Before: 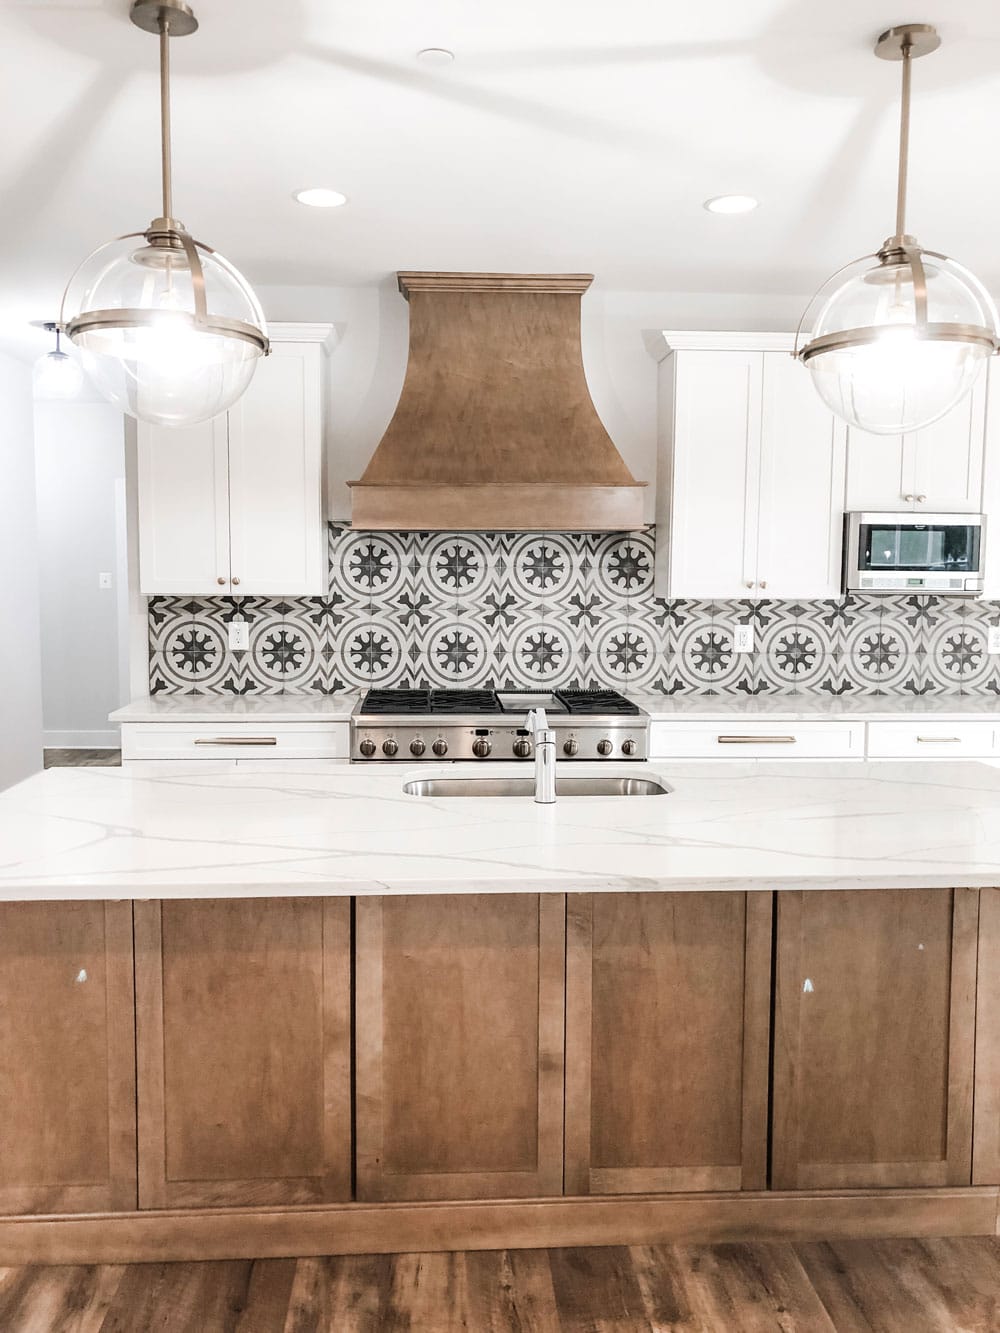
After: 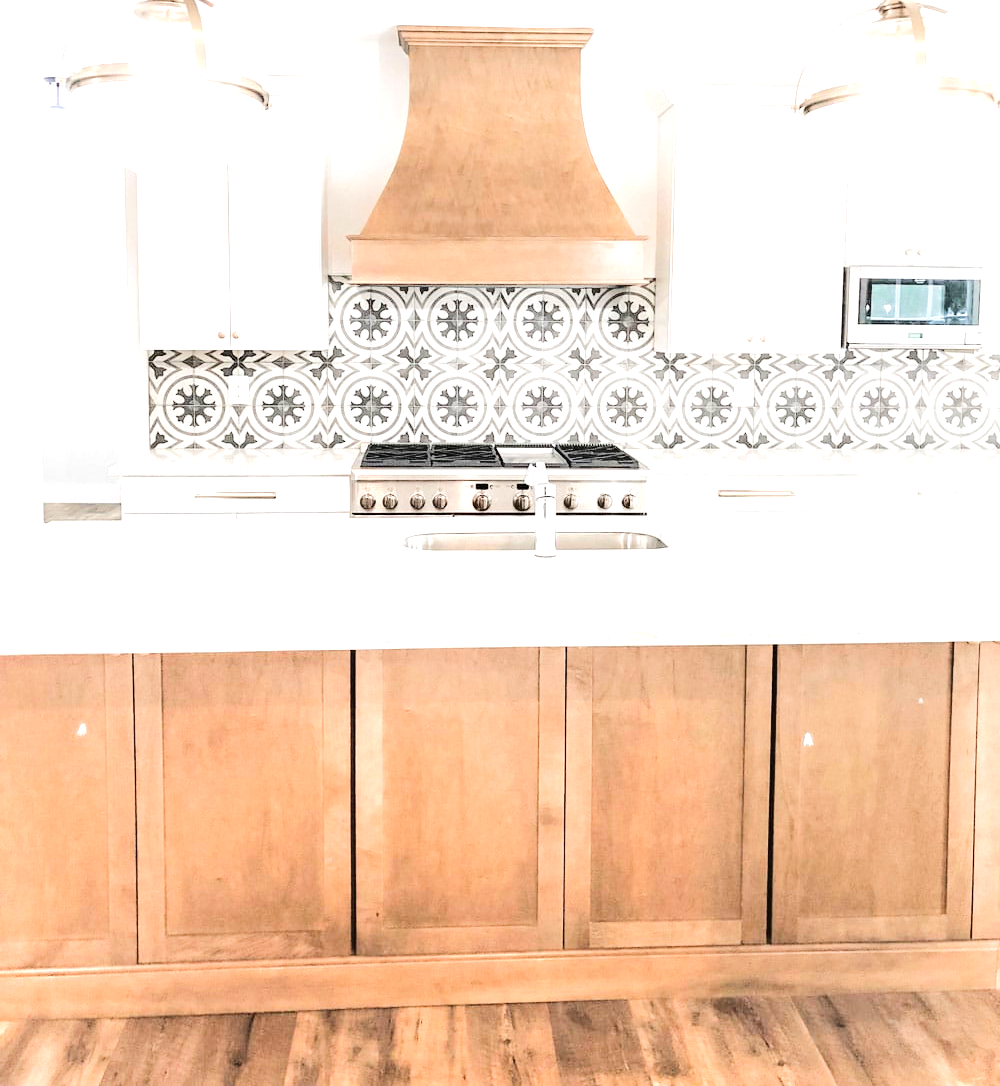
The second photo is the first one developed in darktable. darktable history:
tone equalizer: -7 EV 0.156 EV, -6 EV 0.563 EV, -5 EV 1.17 EV, -4 EV 1.35 EV, -3 EV 1.14 EV, -2 EV 0.6 EV, -1 EV 0.155 EV, edges refinement/feathering 500, mask exposure compensation -1.57 EV, preserve details no
crop and rotate: top 18.457%
exposure: black level correction 0, exposure 0.86 EV, compensate exposure bias true, compensate highlight preservation false
